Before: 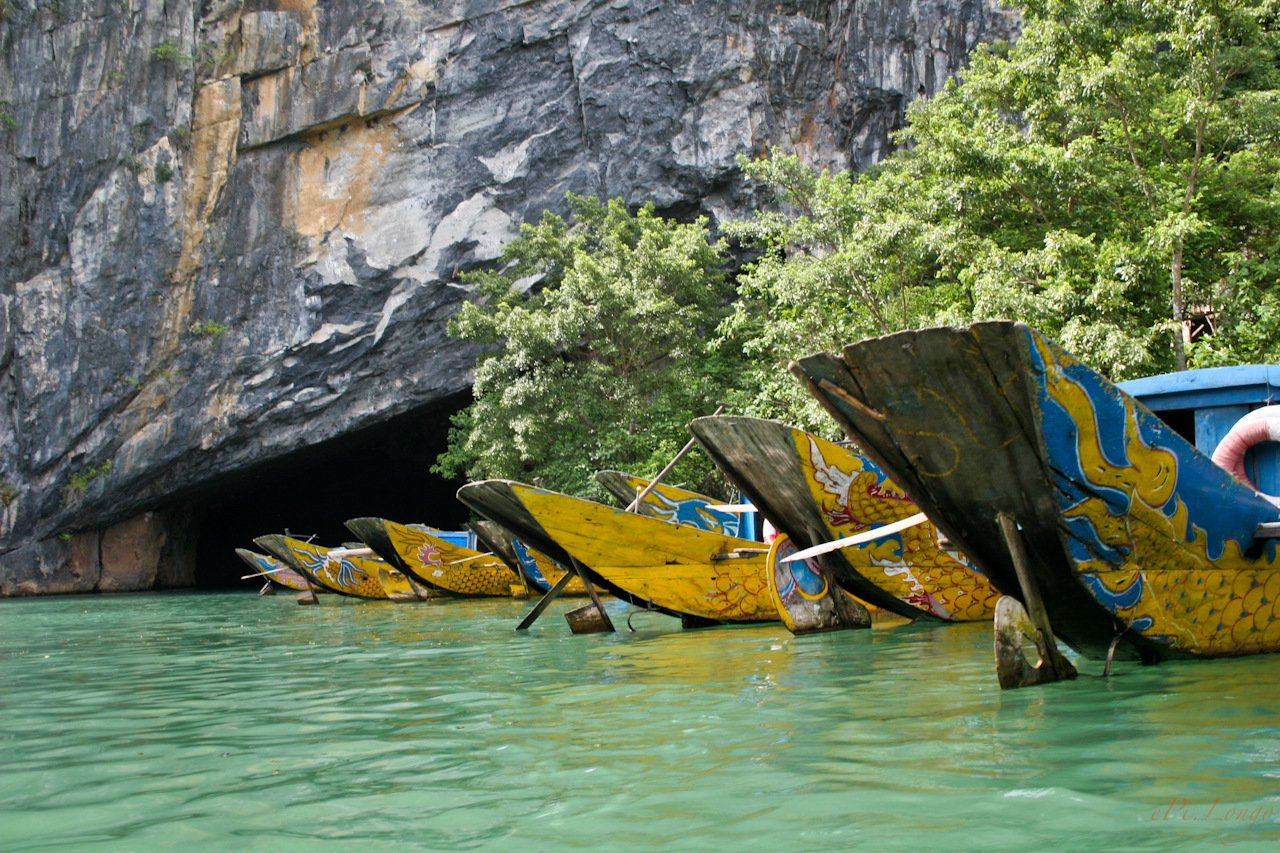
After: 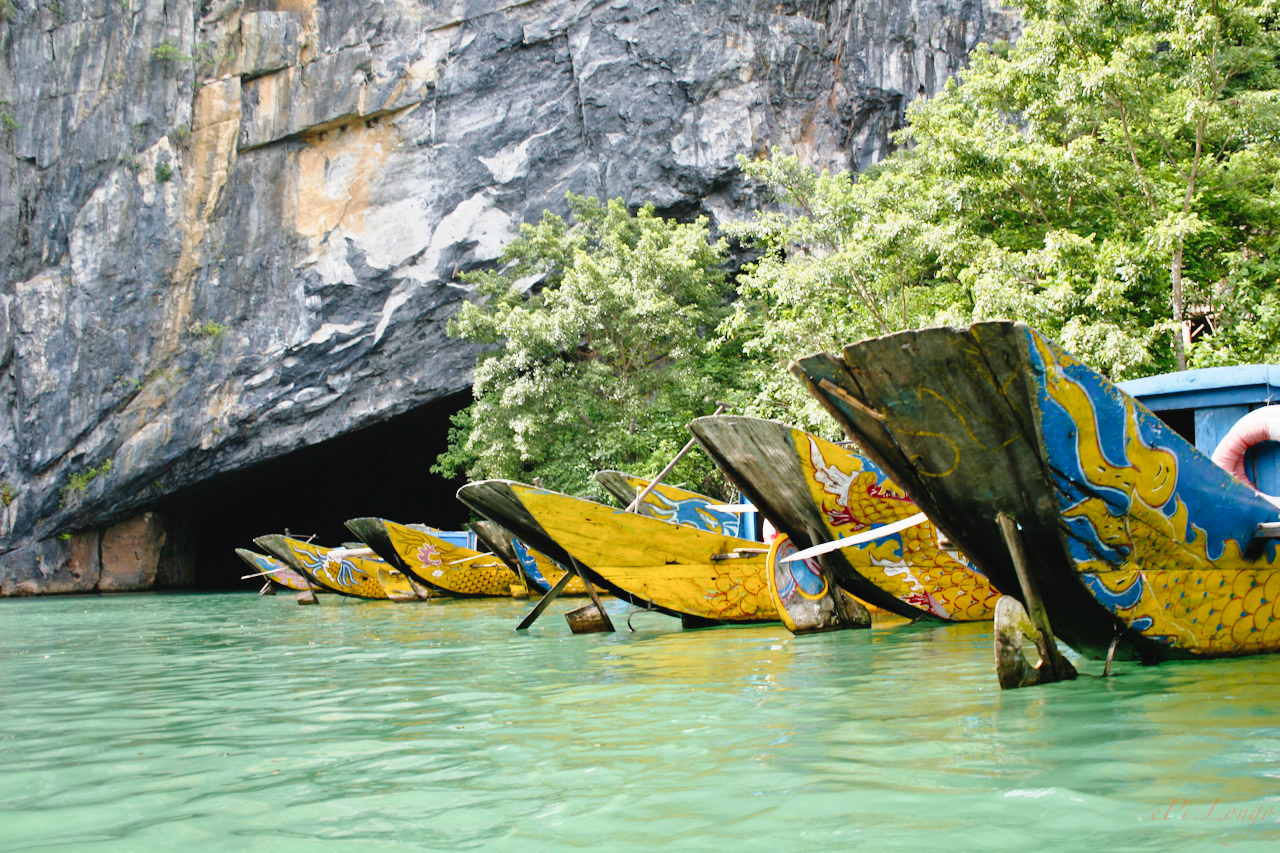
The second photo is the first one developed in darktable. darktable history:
tone curve: curves: ch0 [(0.001, 0.029) (0.084, 0.074) (0.162, 0.165) (0.304, 0.382) (0.466, 0.576) (0.654, 0.741) (0.848, 0.906) (0.984, 0.963)]; ch1 [(0, 0) (0.34, 0.235) (0.46, 0.46) (0.515, 0.502) (0.553, 0.567) (0.764, 0.815) (1, 1)]; ch2 [(0, 0) (0.44, 0.458) (0.479, 0.492) (0.524, 0.507) (0.547, 0.579) (0.673, 0.712) (1, 1)], preserve colors none
exposure: black level correction 0, exposure 0.301 EV, compensate highlight preservation false
